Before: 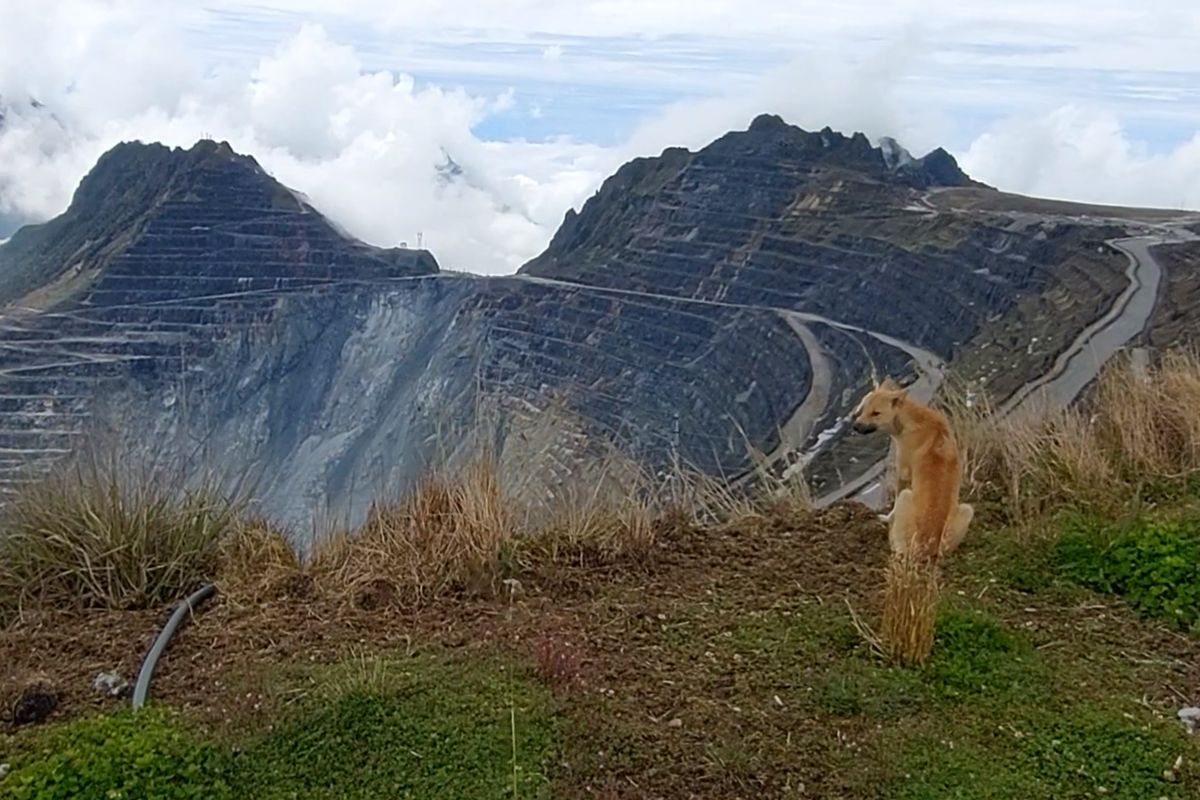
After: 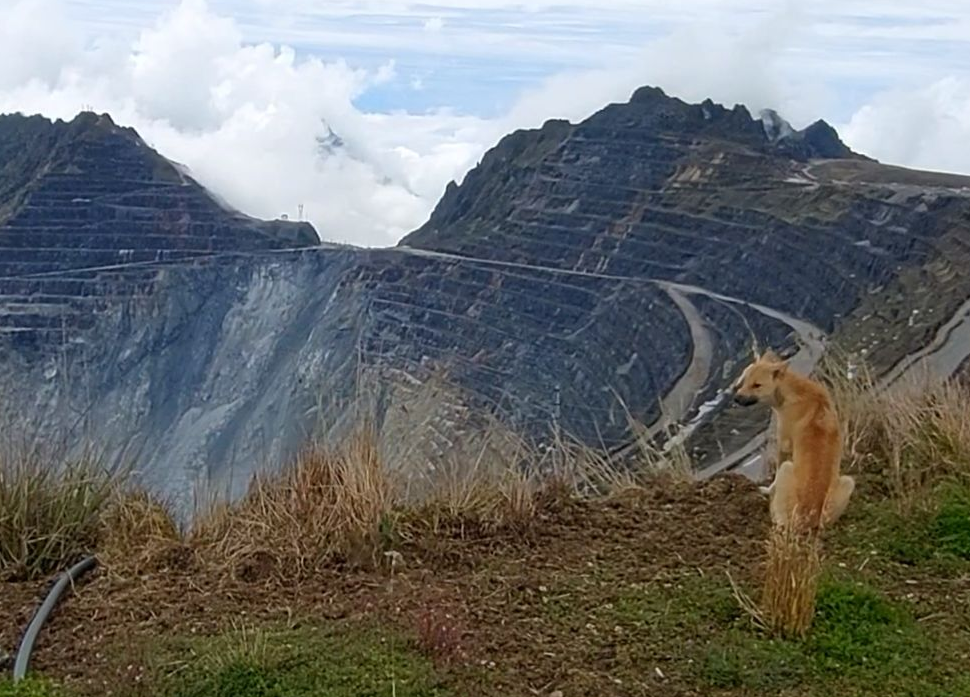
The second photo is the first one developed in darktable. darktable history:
crop: left 9.951%, top 3.569%, right 9.2%, bottom 9.189%
